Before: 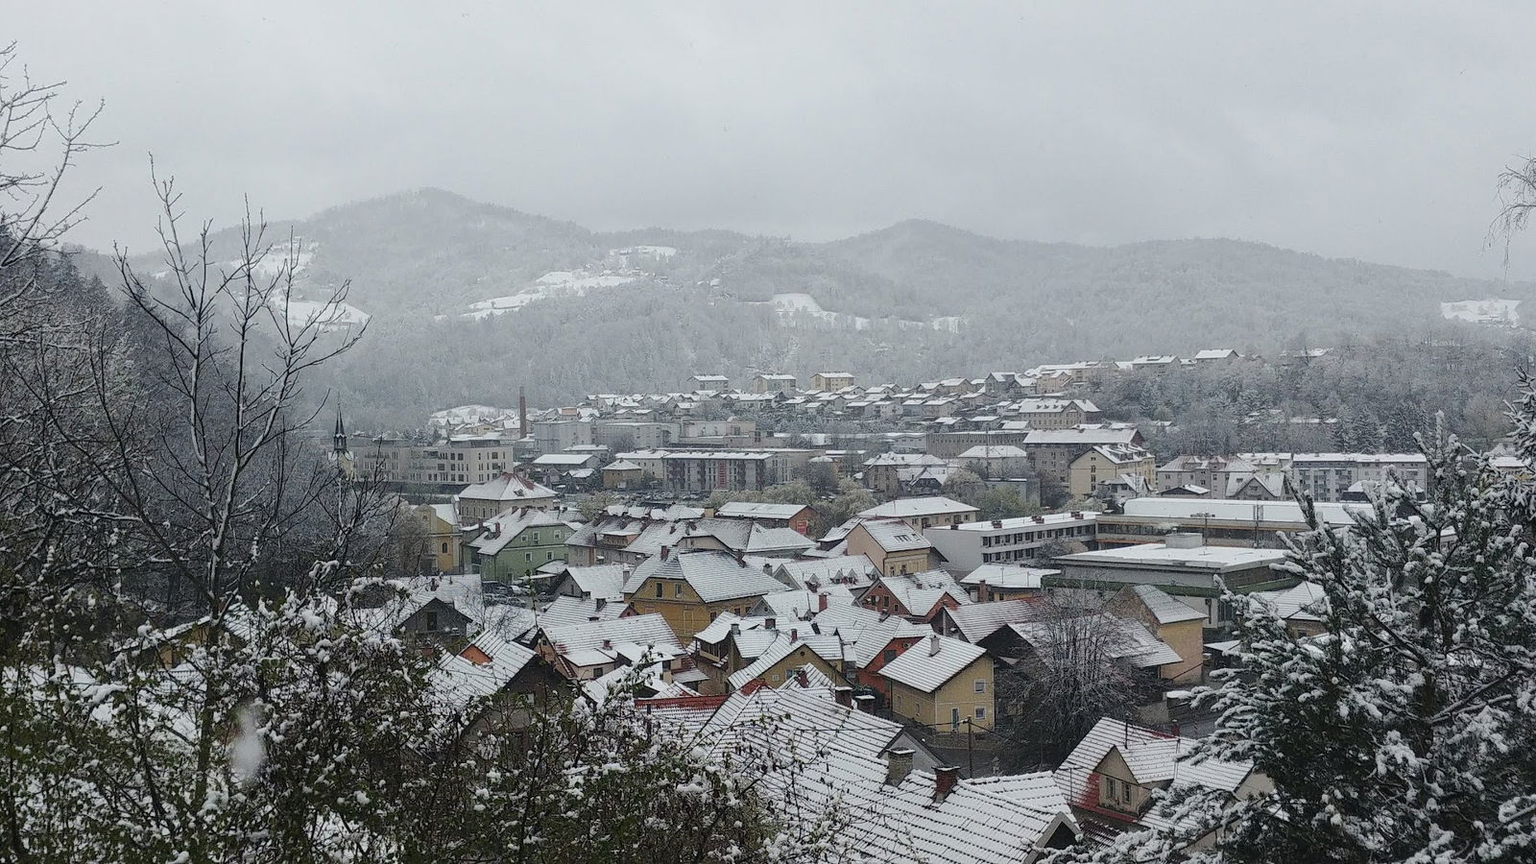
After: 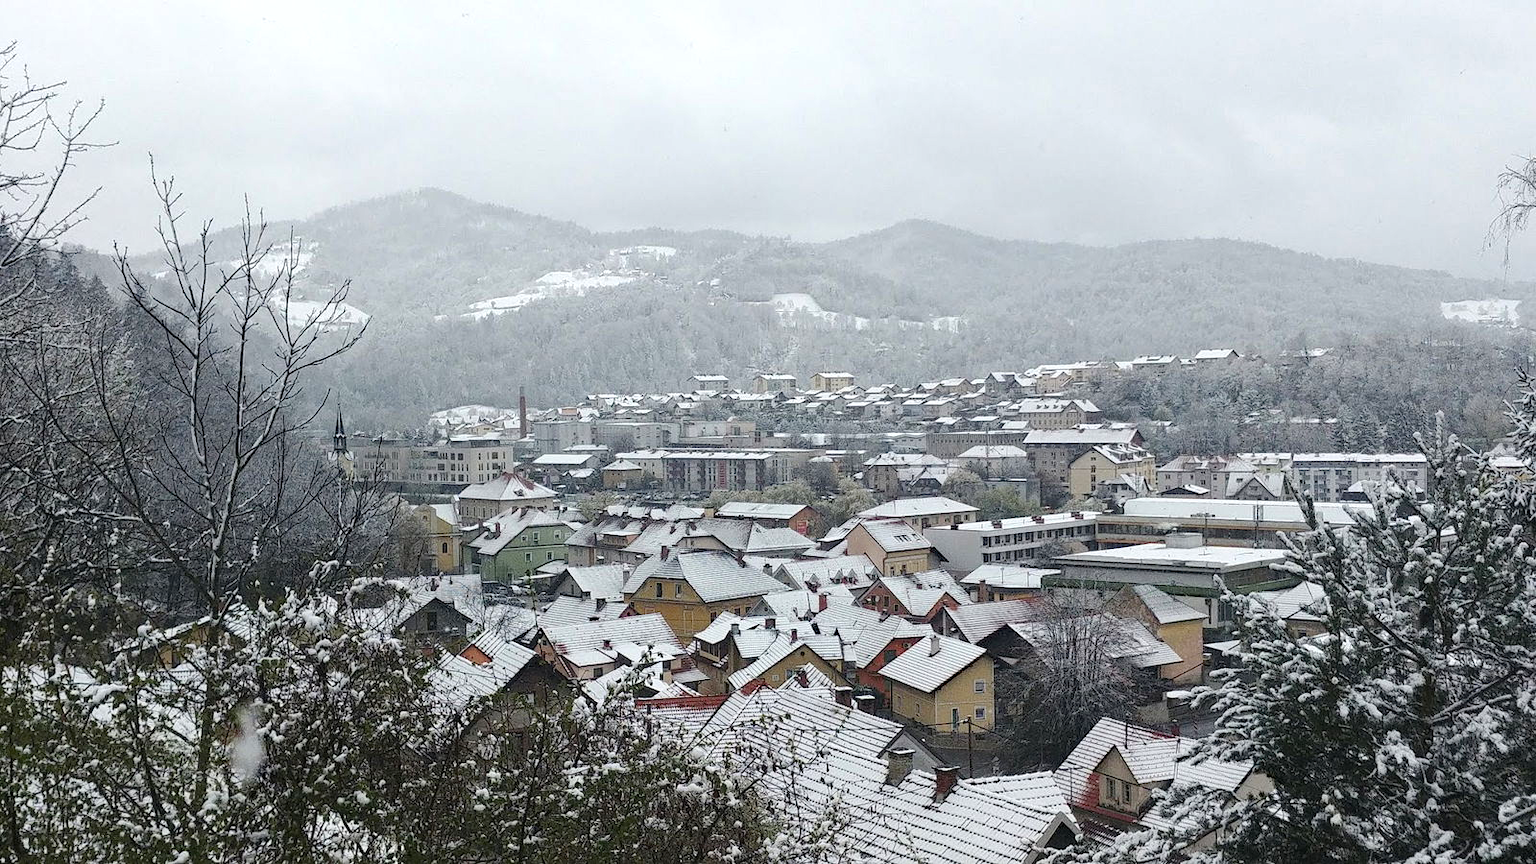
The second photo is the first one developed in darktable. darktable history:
exposure: black level correction 0.001, exposure 0.499 EV, compensate exposure bias true, compensate highlight preservation false
haze removal: strength 0.286, distance 0.249, adaptive false
